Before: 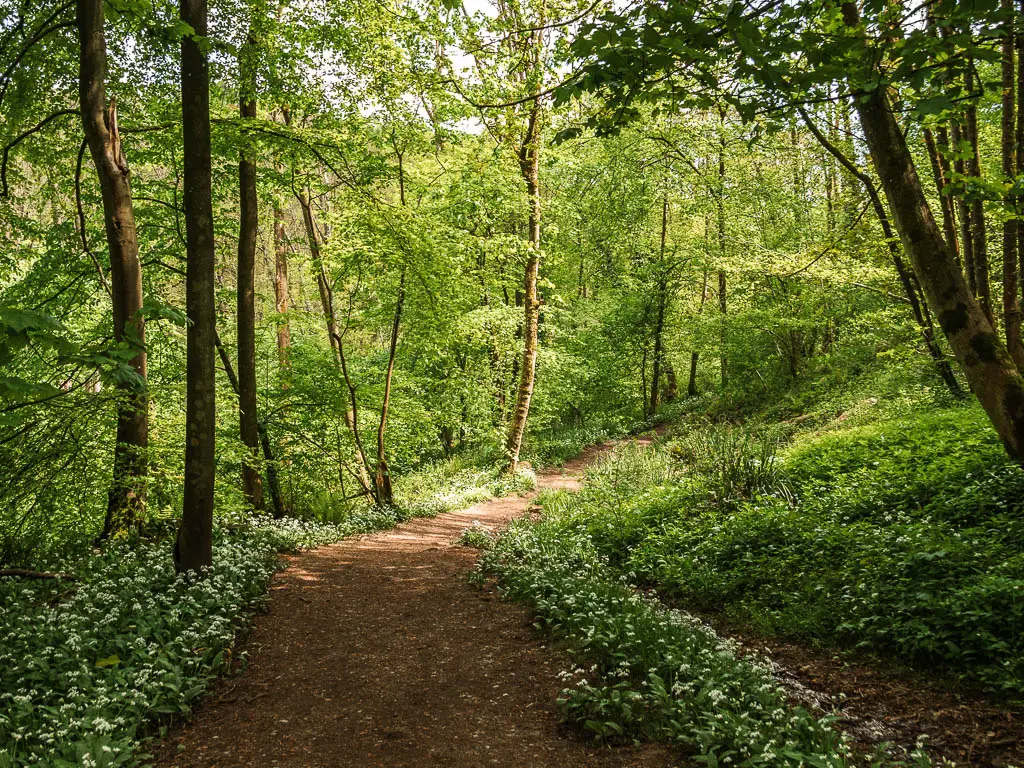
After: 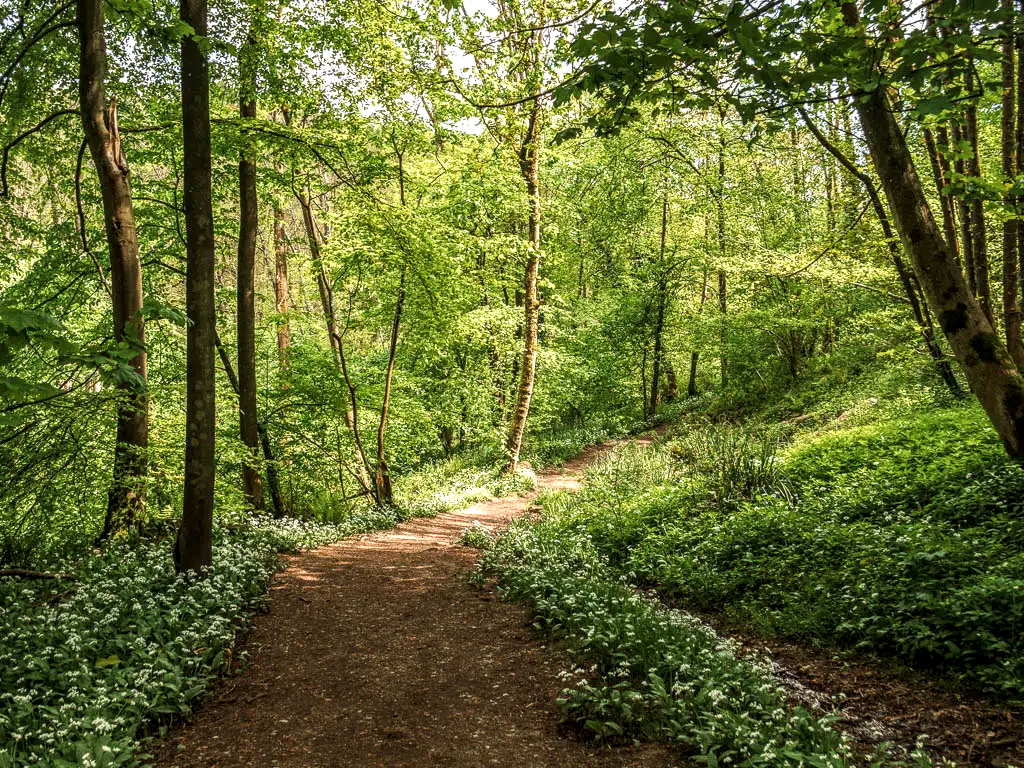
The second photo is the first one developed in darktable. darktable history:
local contrast: detail 130%
exposure: exposure 0.195 EV, compensate exposure bias true, compensate highlight preservation false
tone equalizer: on, module defaults
